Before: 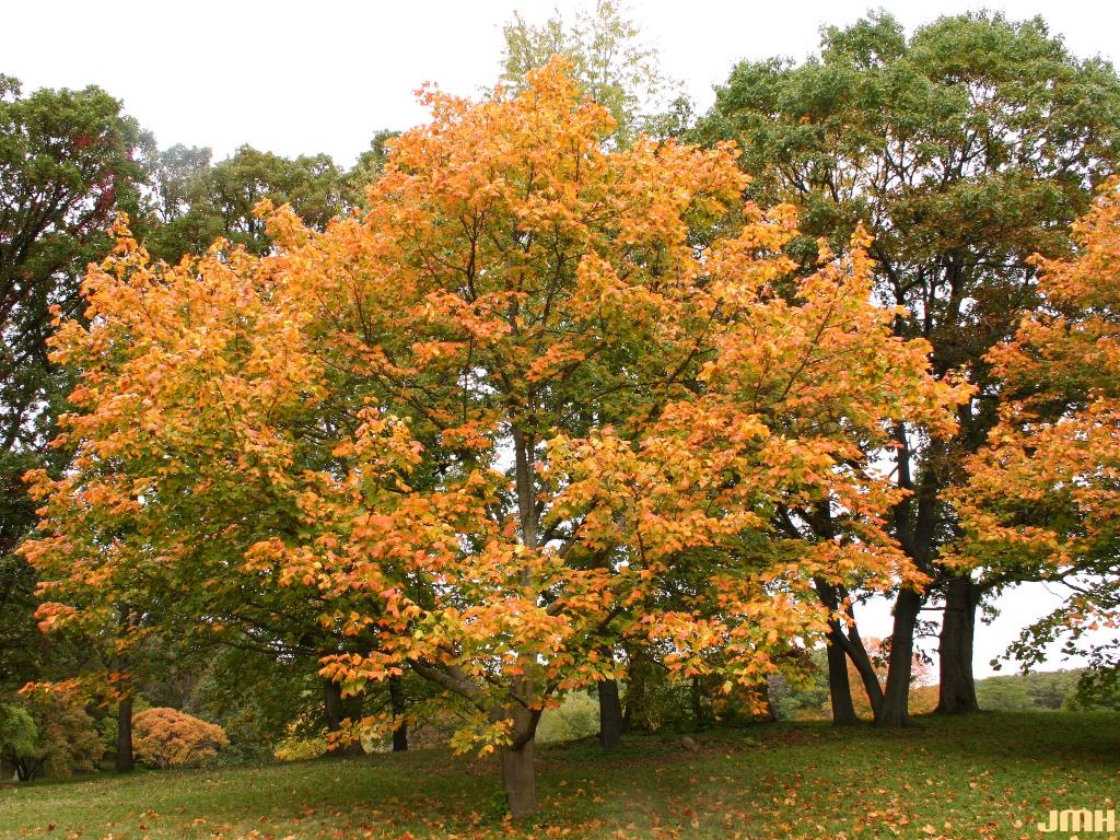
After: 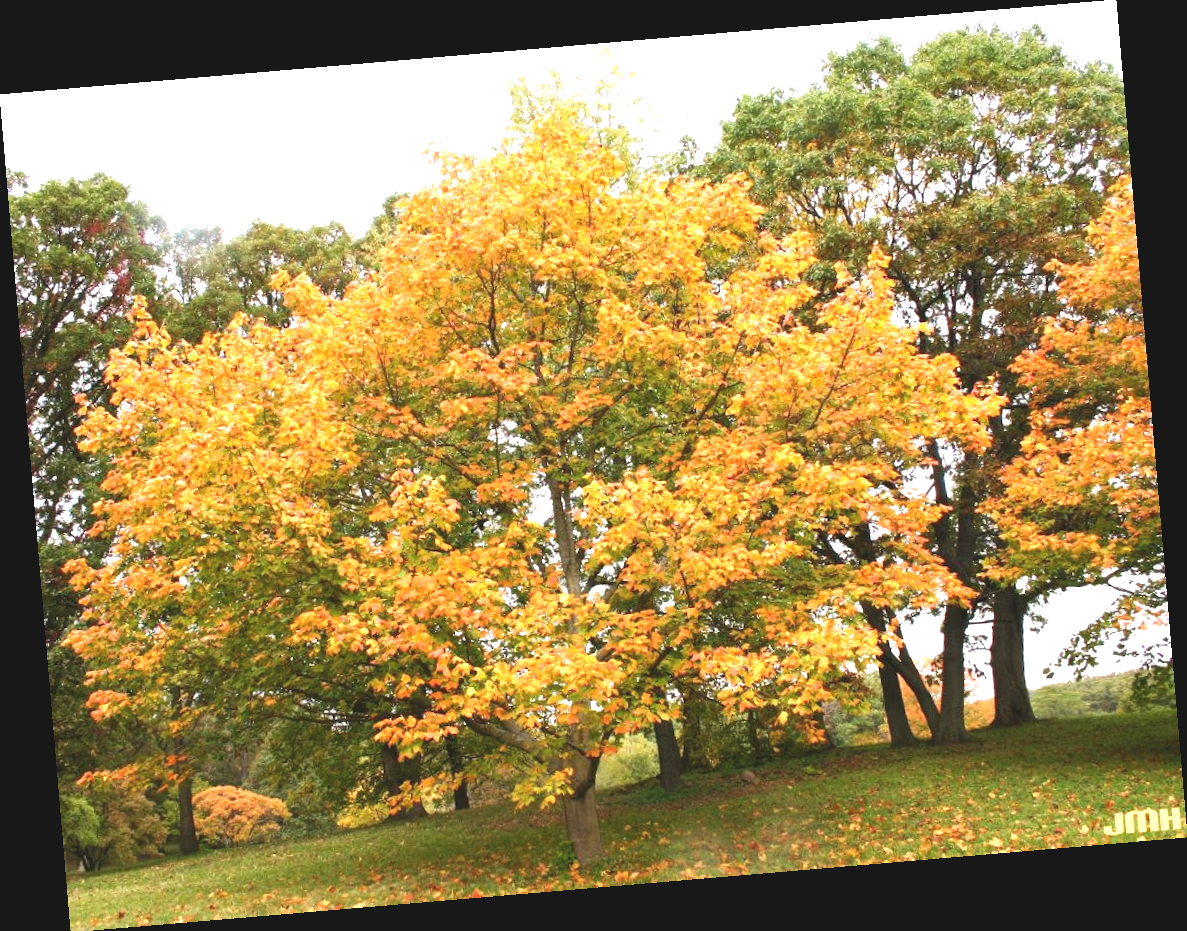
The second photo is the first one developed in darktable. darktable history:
exposure: black level correction -0.005, exposure 1.002 EV, compensate highlight preservation false
rotate and perspective: rotation -4.86°, automatic cropping off
